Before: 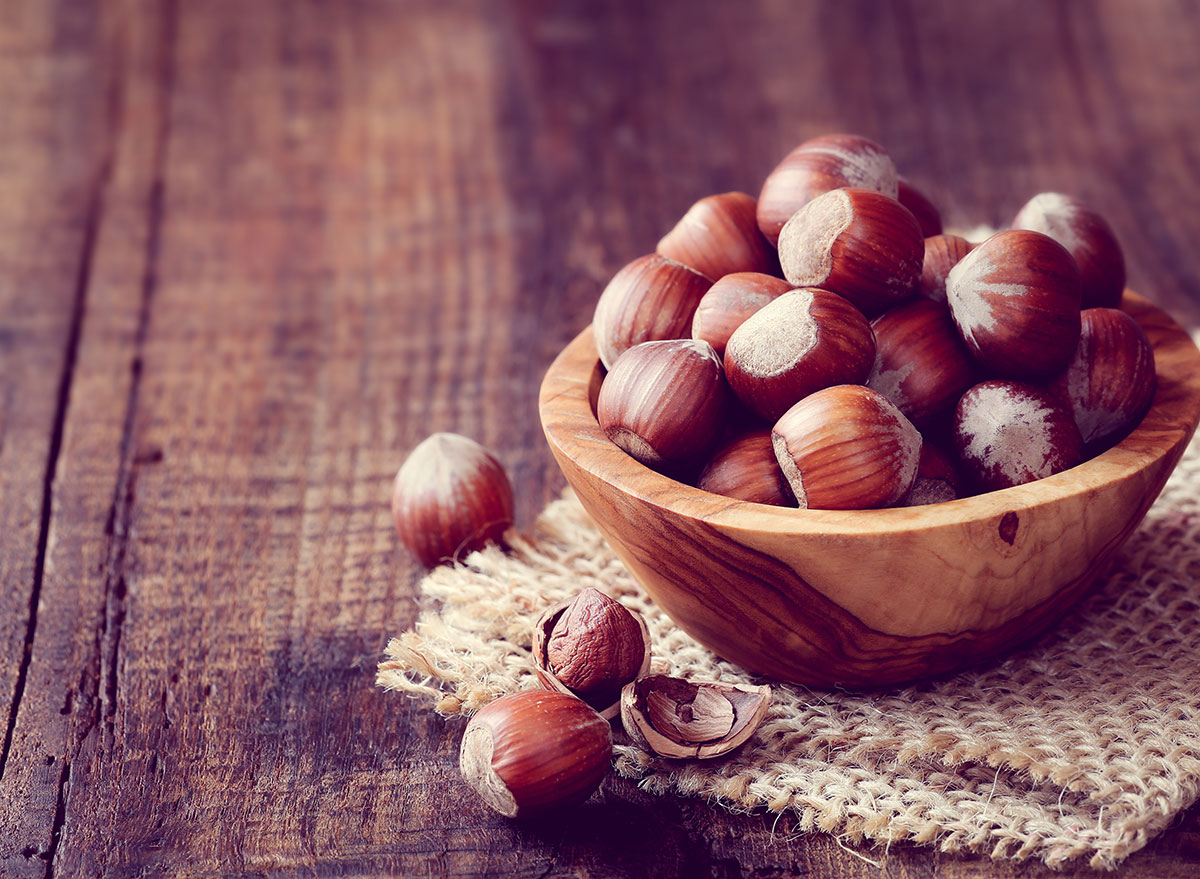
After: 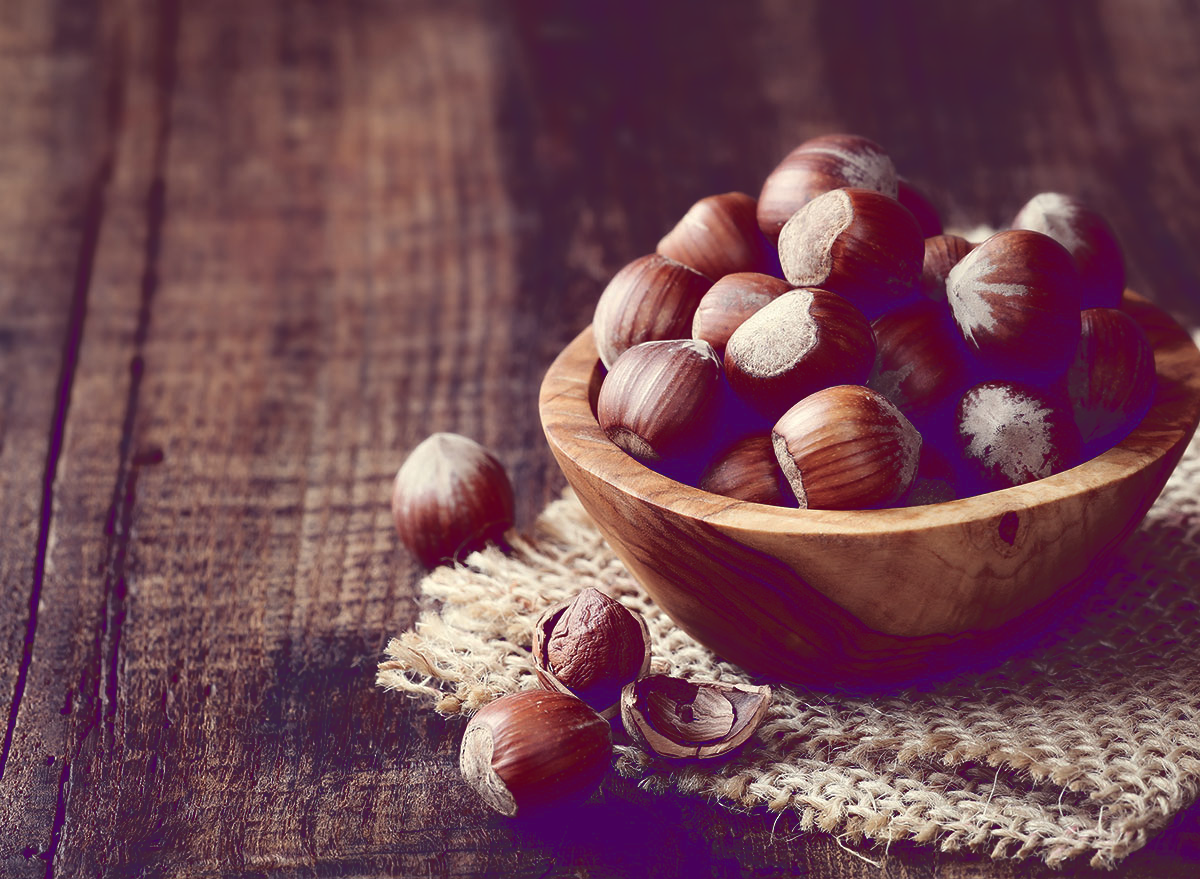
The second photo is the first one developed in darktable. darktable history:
base curve: curves: ch0 [(0, 0.02) (0.083, 0.036) (1, 1)]
tone equalizer: on, module defaults
